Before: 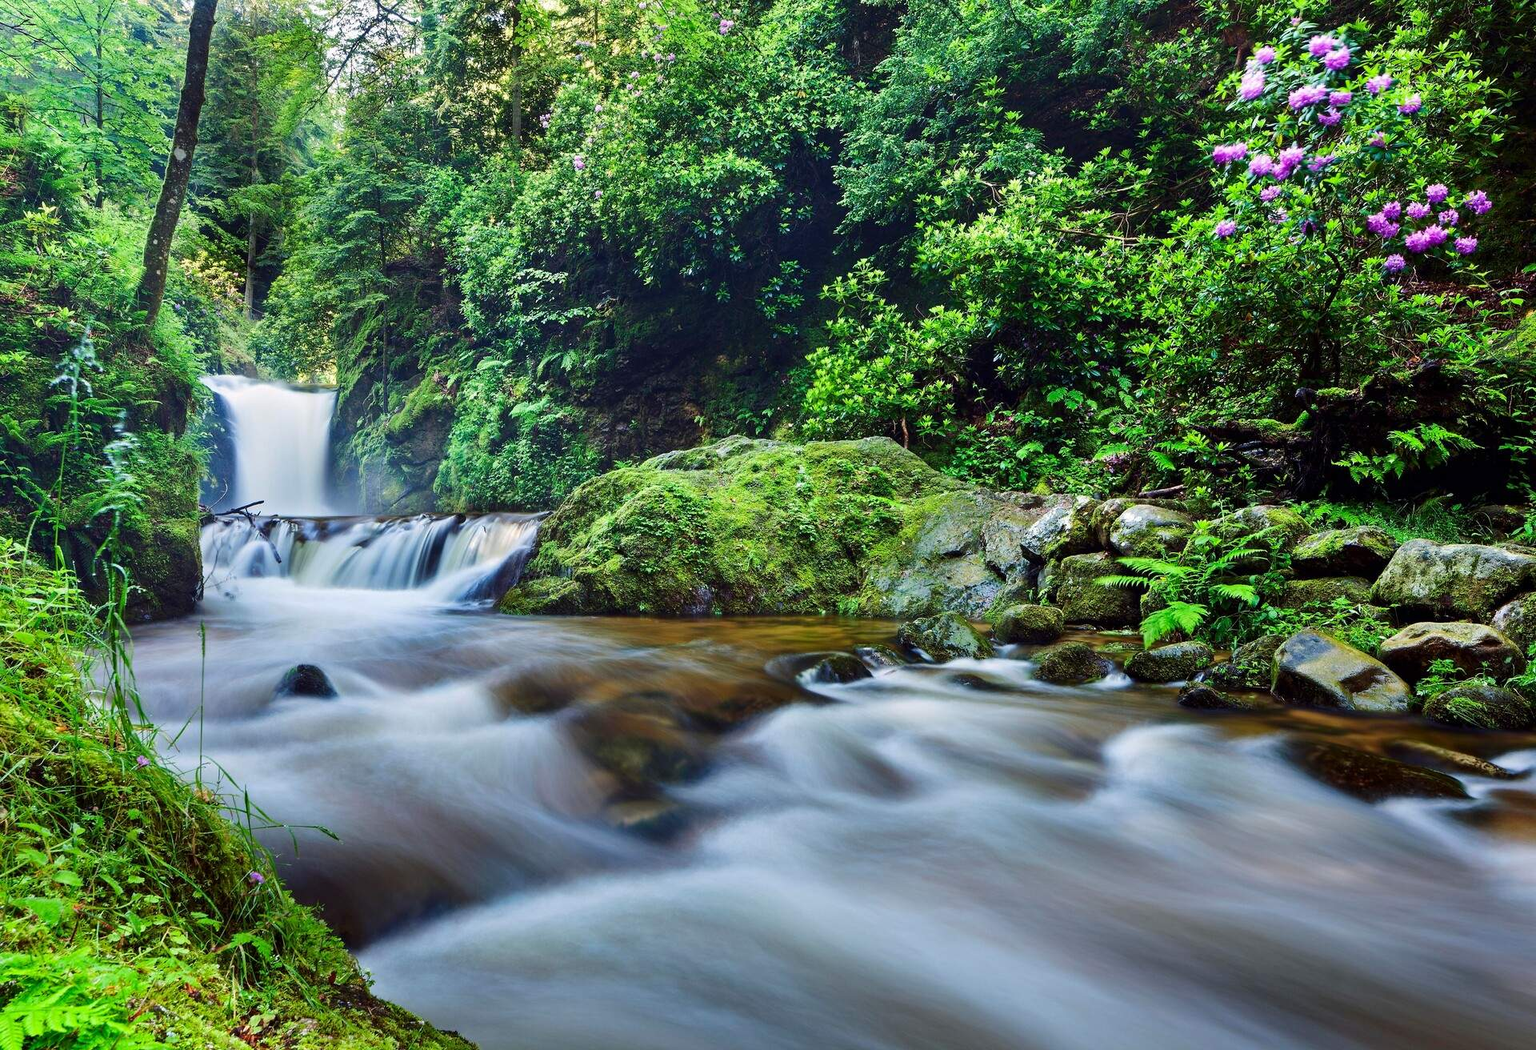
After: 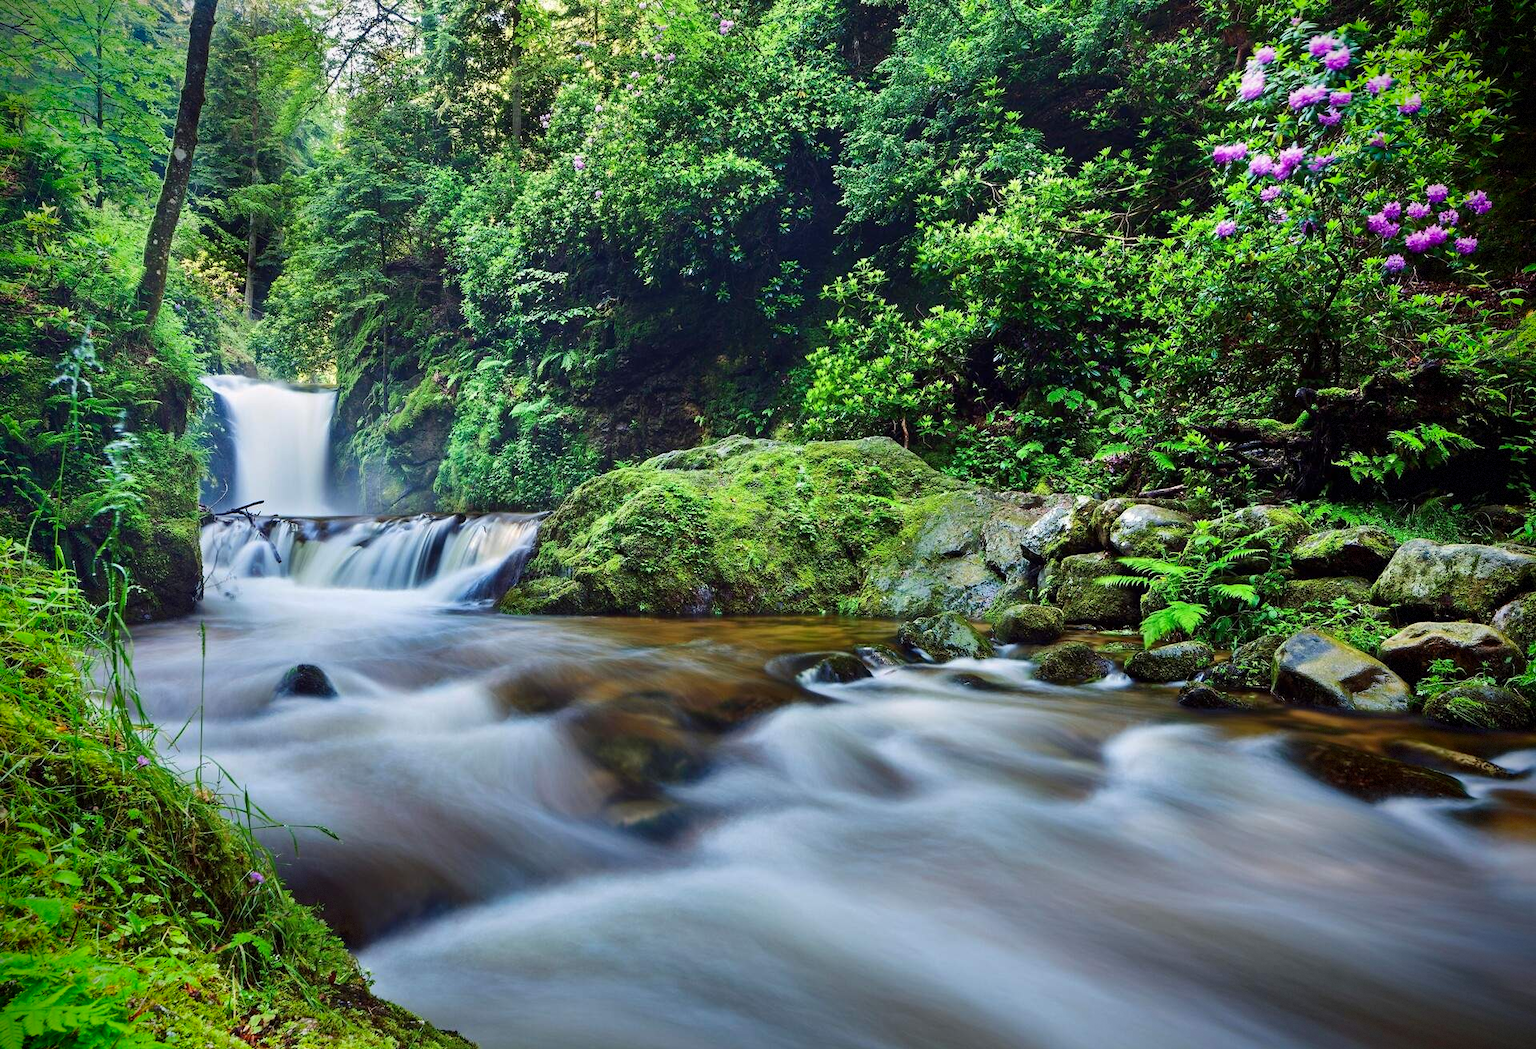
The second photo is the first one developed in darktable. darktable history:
vignetting: fall-off start 74.55%, fall-off radius 66.19%, brightness -0.996, saturation 0.496, dithering 8-bit output
